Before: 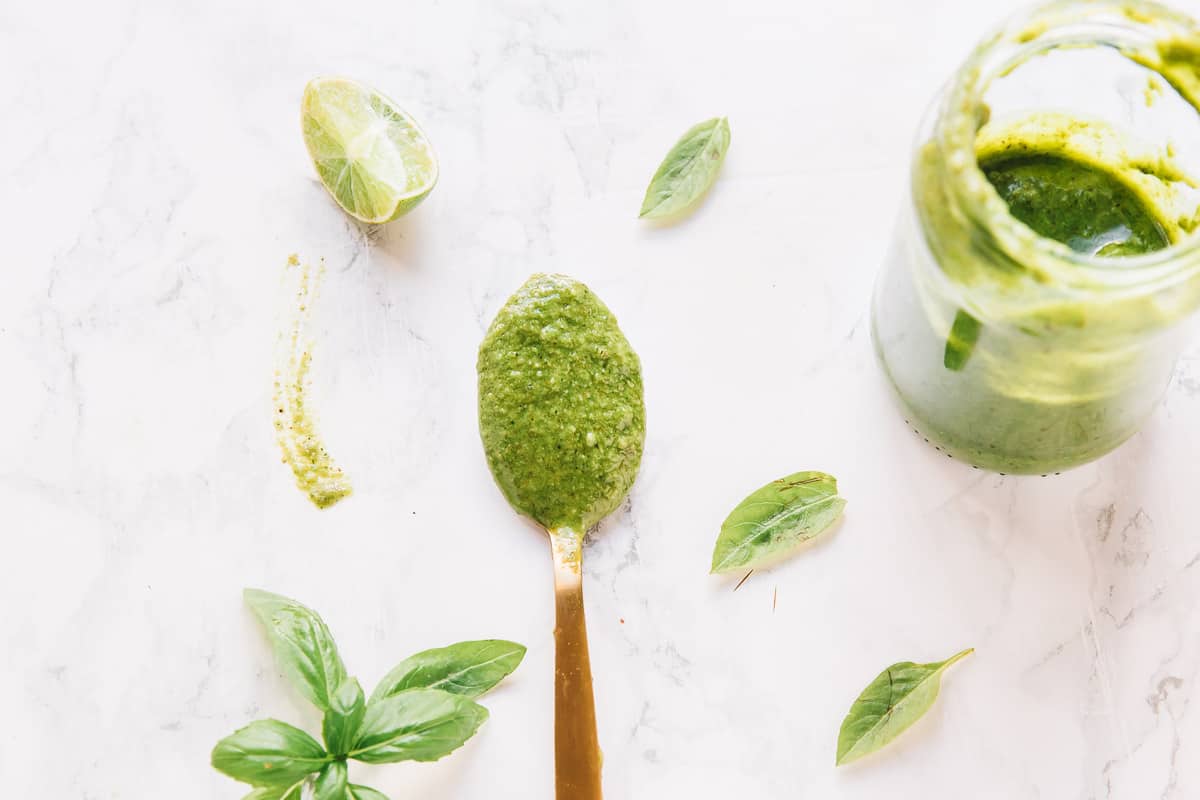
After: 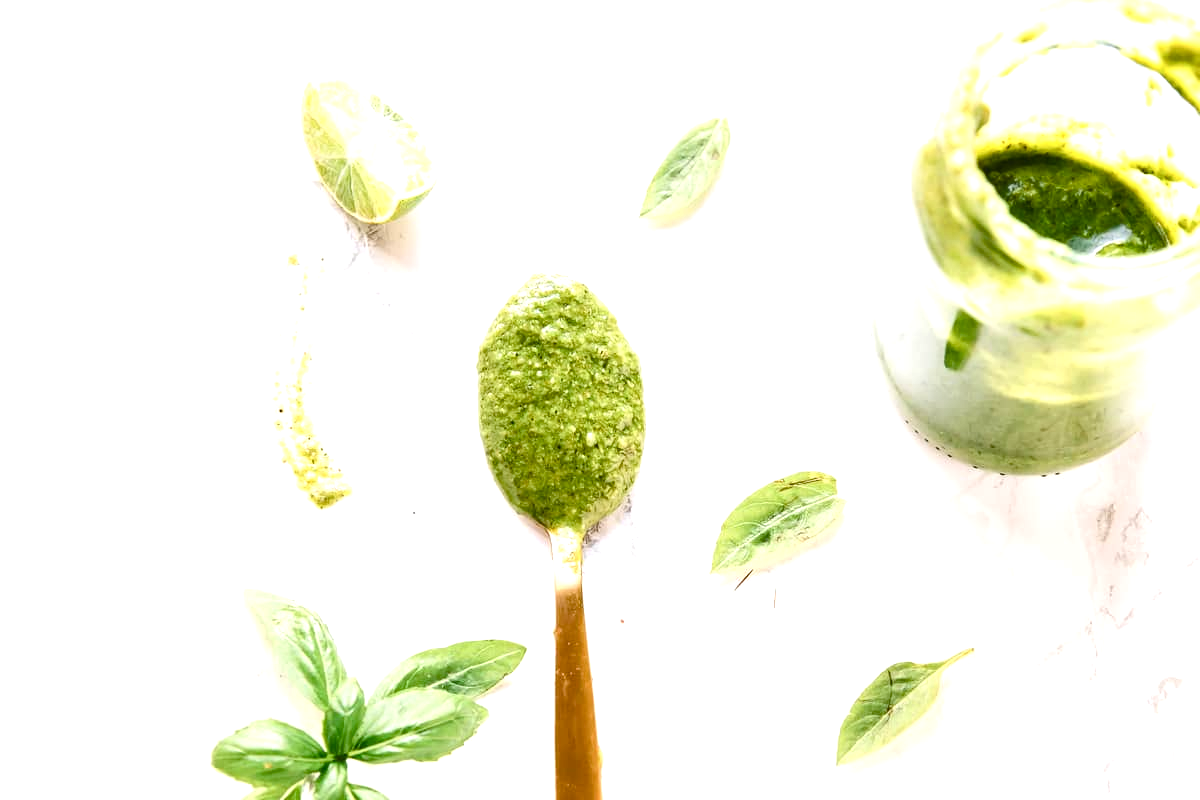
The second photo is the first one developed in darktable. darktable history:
color balance rgb: perceptual saturation grading › global saturation 20%, perceptual saturation grading › highlights -25%, perceptual saturation grading › shadows 25%
tone equalizer: -8 EV -0.75 EV, -7 EV -0.7 EV, -6 EV -0.6 EV, -5 EV -0.4 EV, -3 EV 0.4 EV, -2 EV 0.6 EV, -1 EV 0.7 EV, +0 EV 0.75 EV, edges refinement/feathering 500, mask exposure compensation -1.57 EV, preserve details no
